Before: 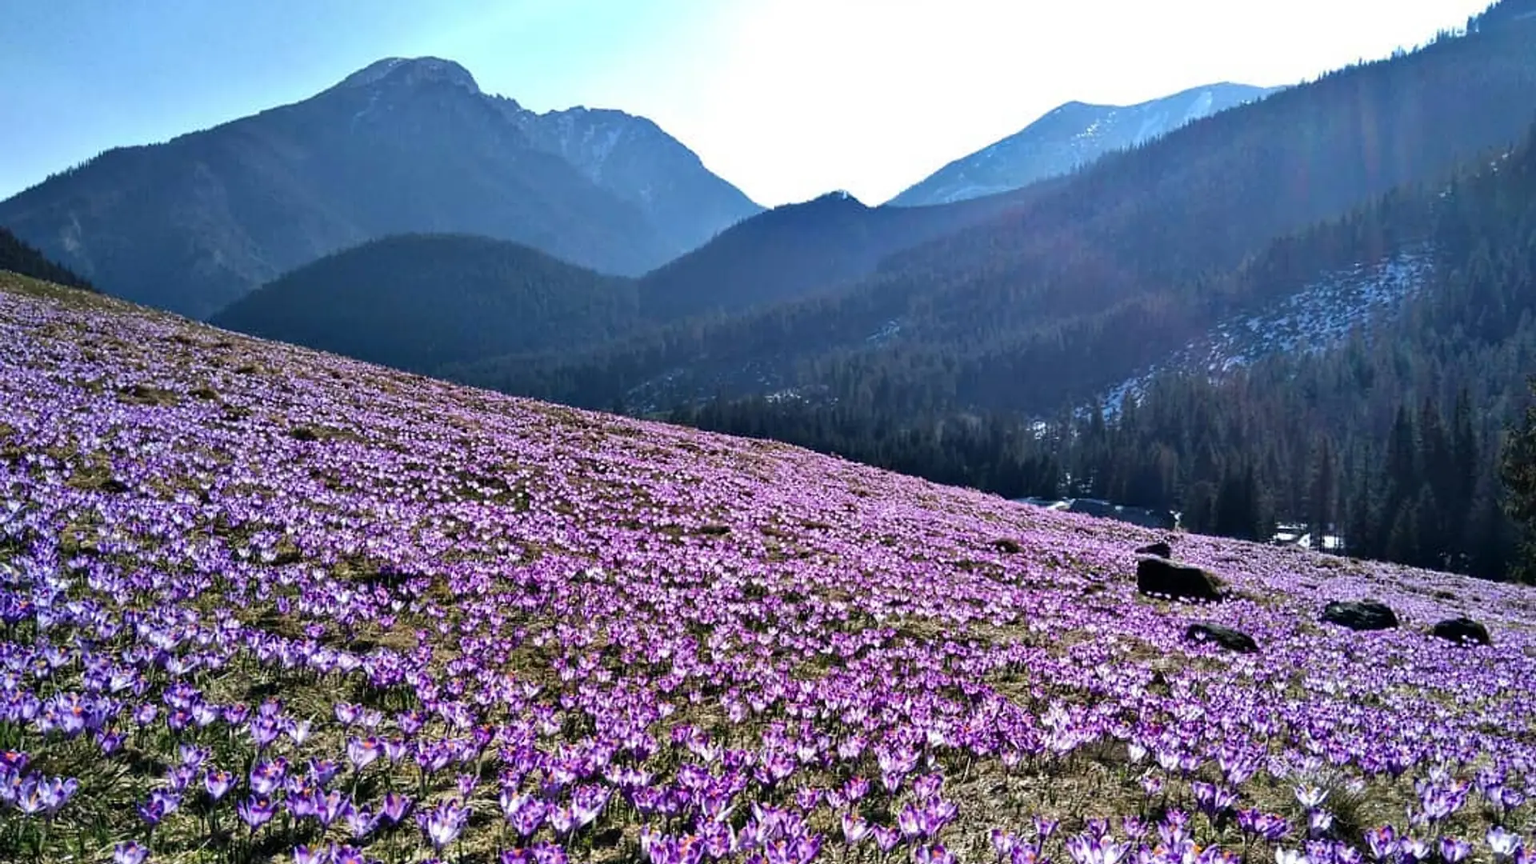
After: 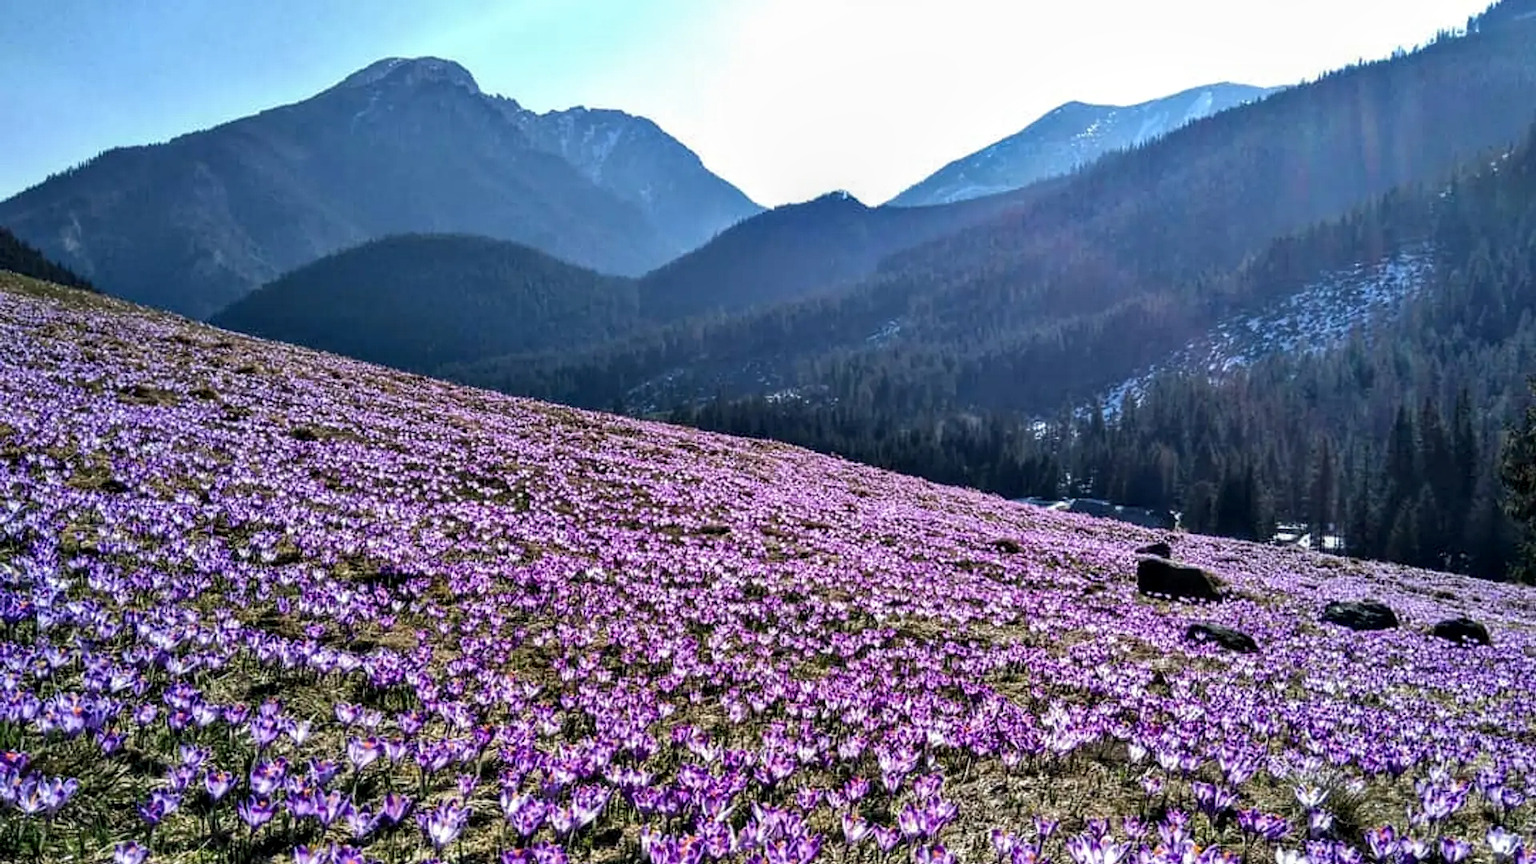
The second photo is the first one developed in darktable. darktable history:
local contrast: highlights 30%, detail 135%
